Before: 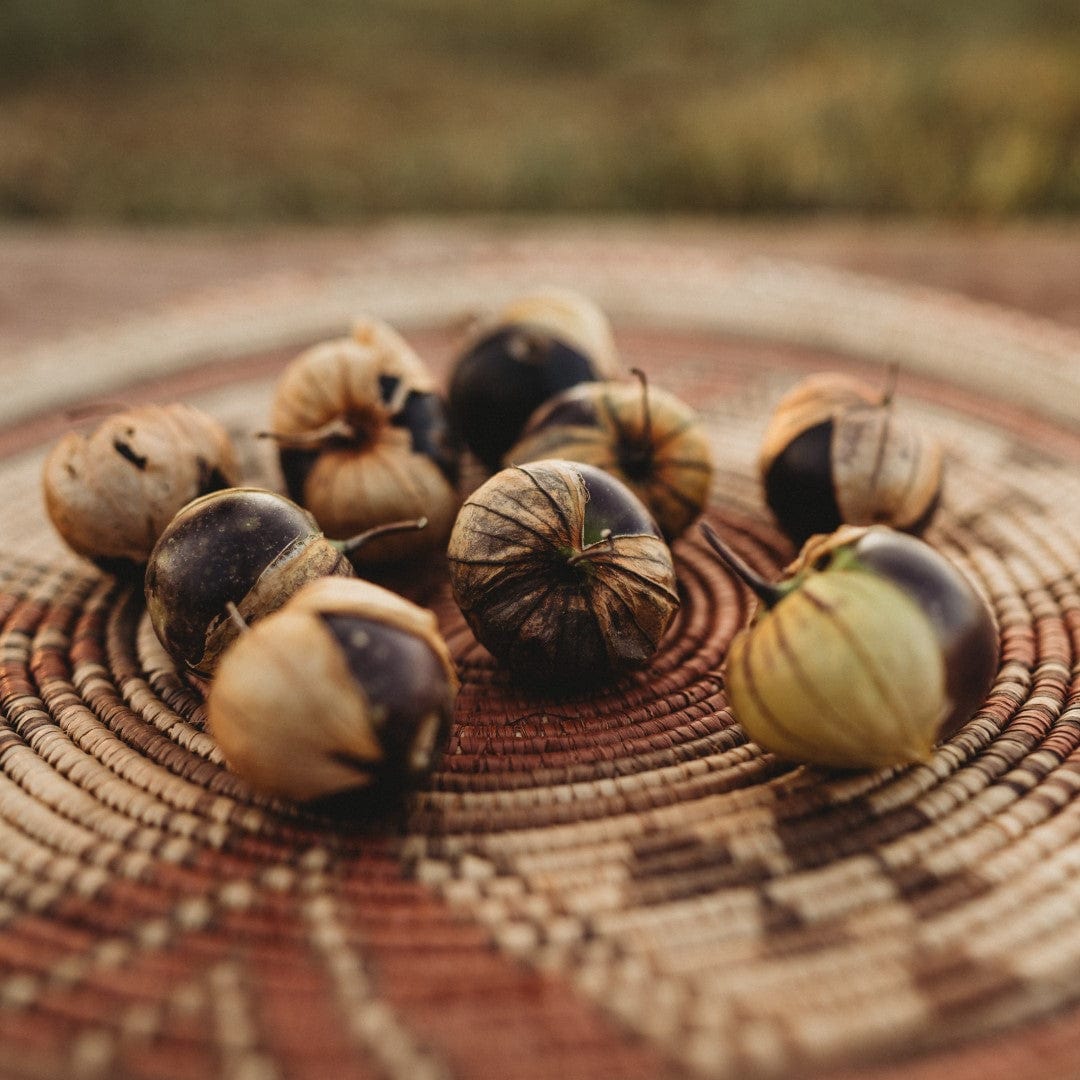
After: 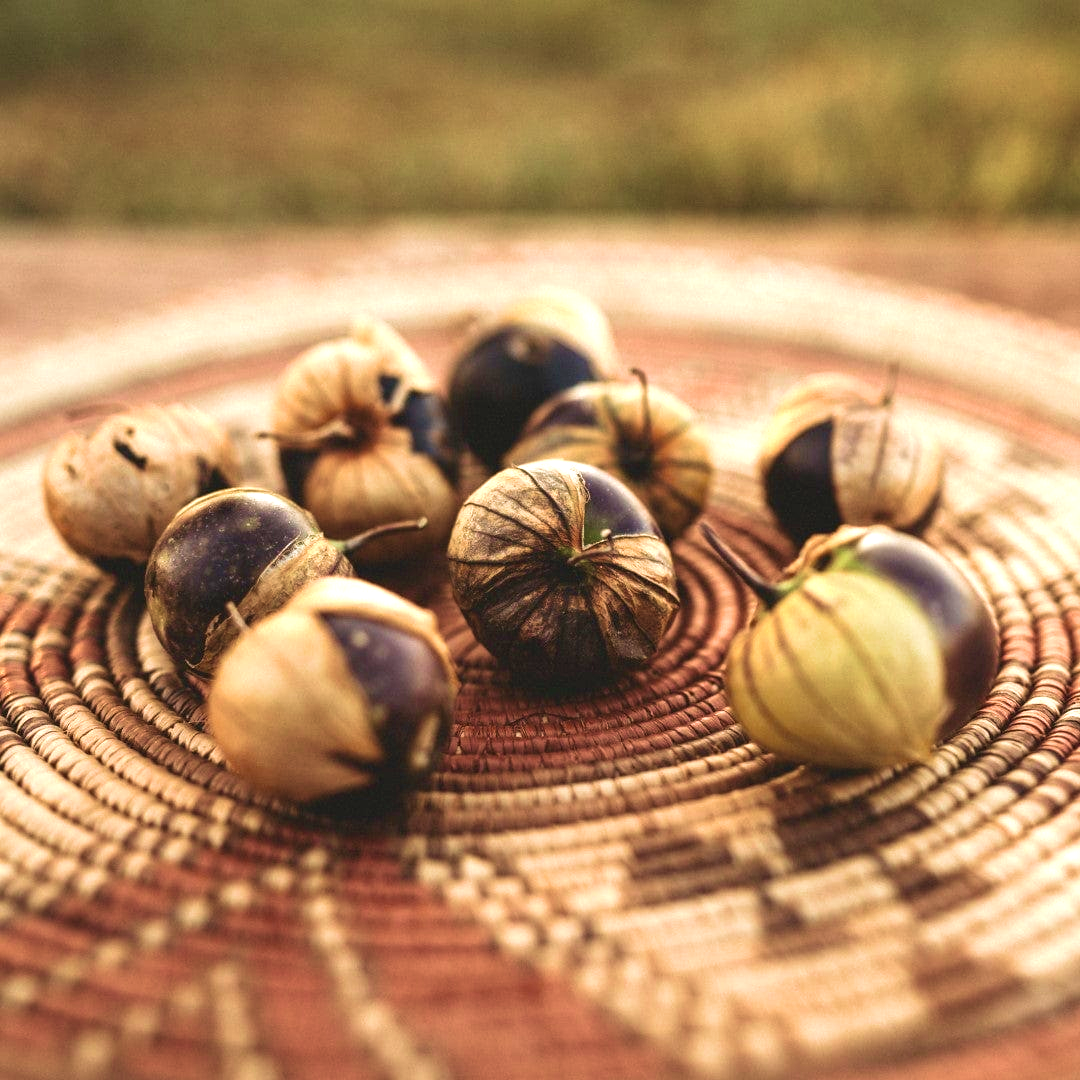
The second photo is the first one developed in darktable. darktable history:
rotate and perspective: automatic cropping original format, crop left 0, crop top 0
velvia: strength 45%
exposure: black level correction 0, exposure 0.9 EV, compensate exposure bias true, compensate highlight preservation false
